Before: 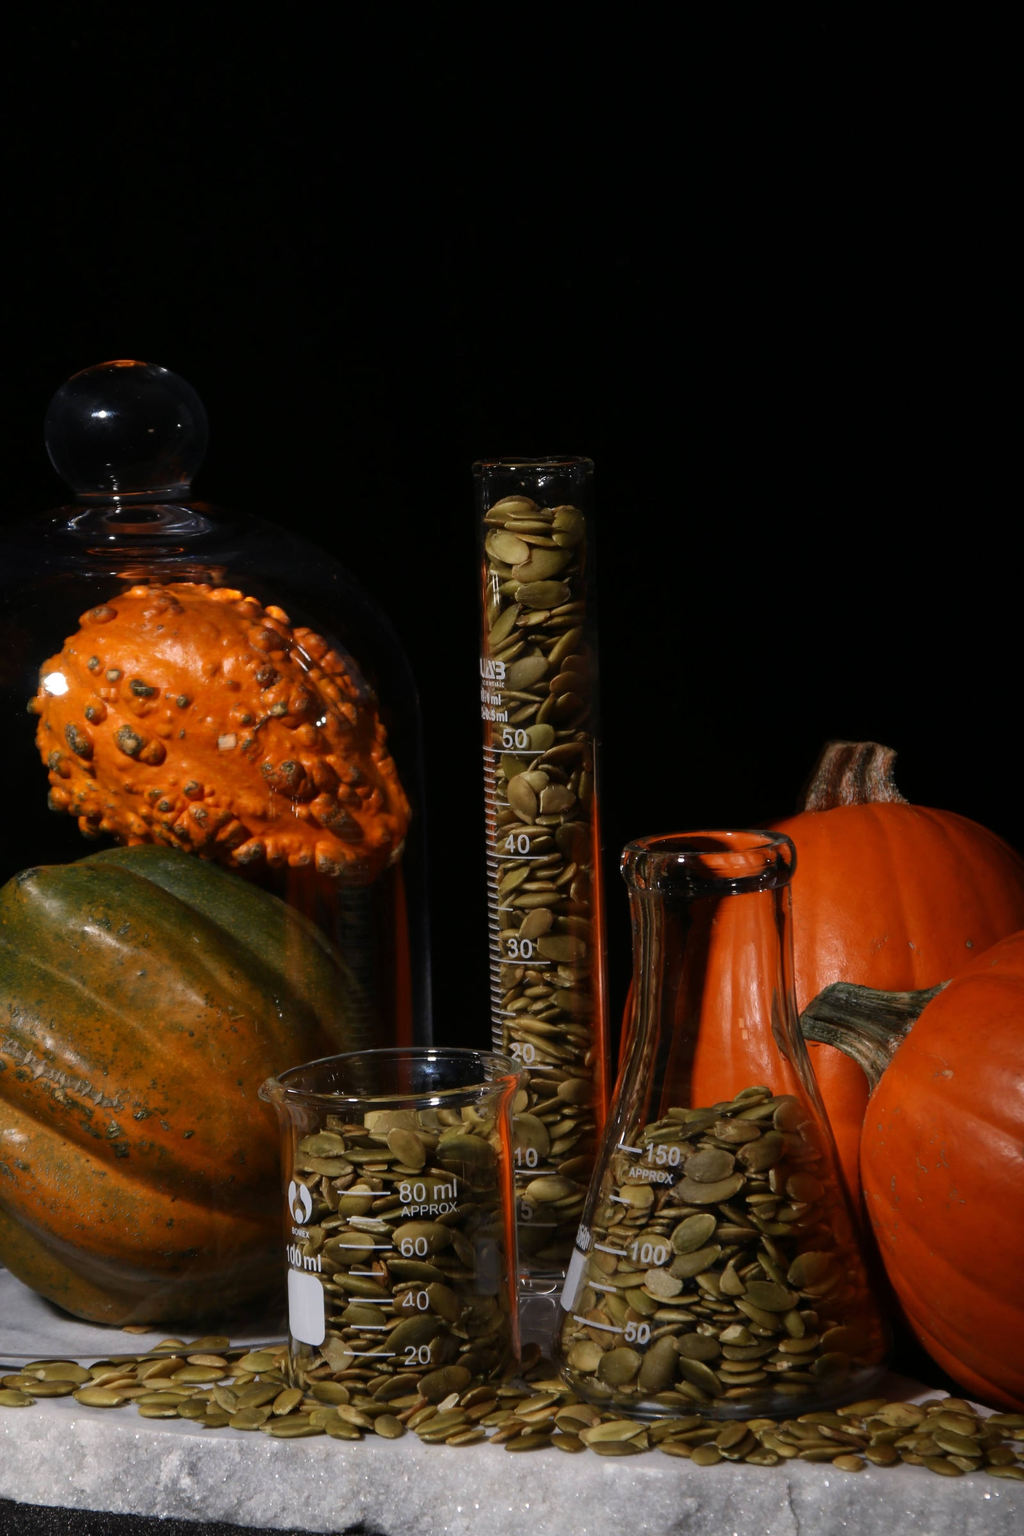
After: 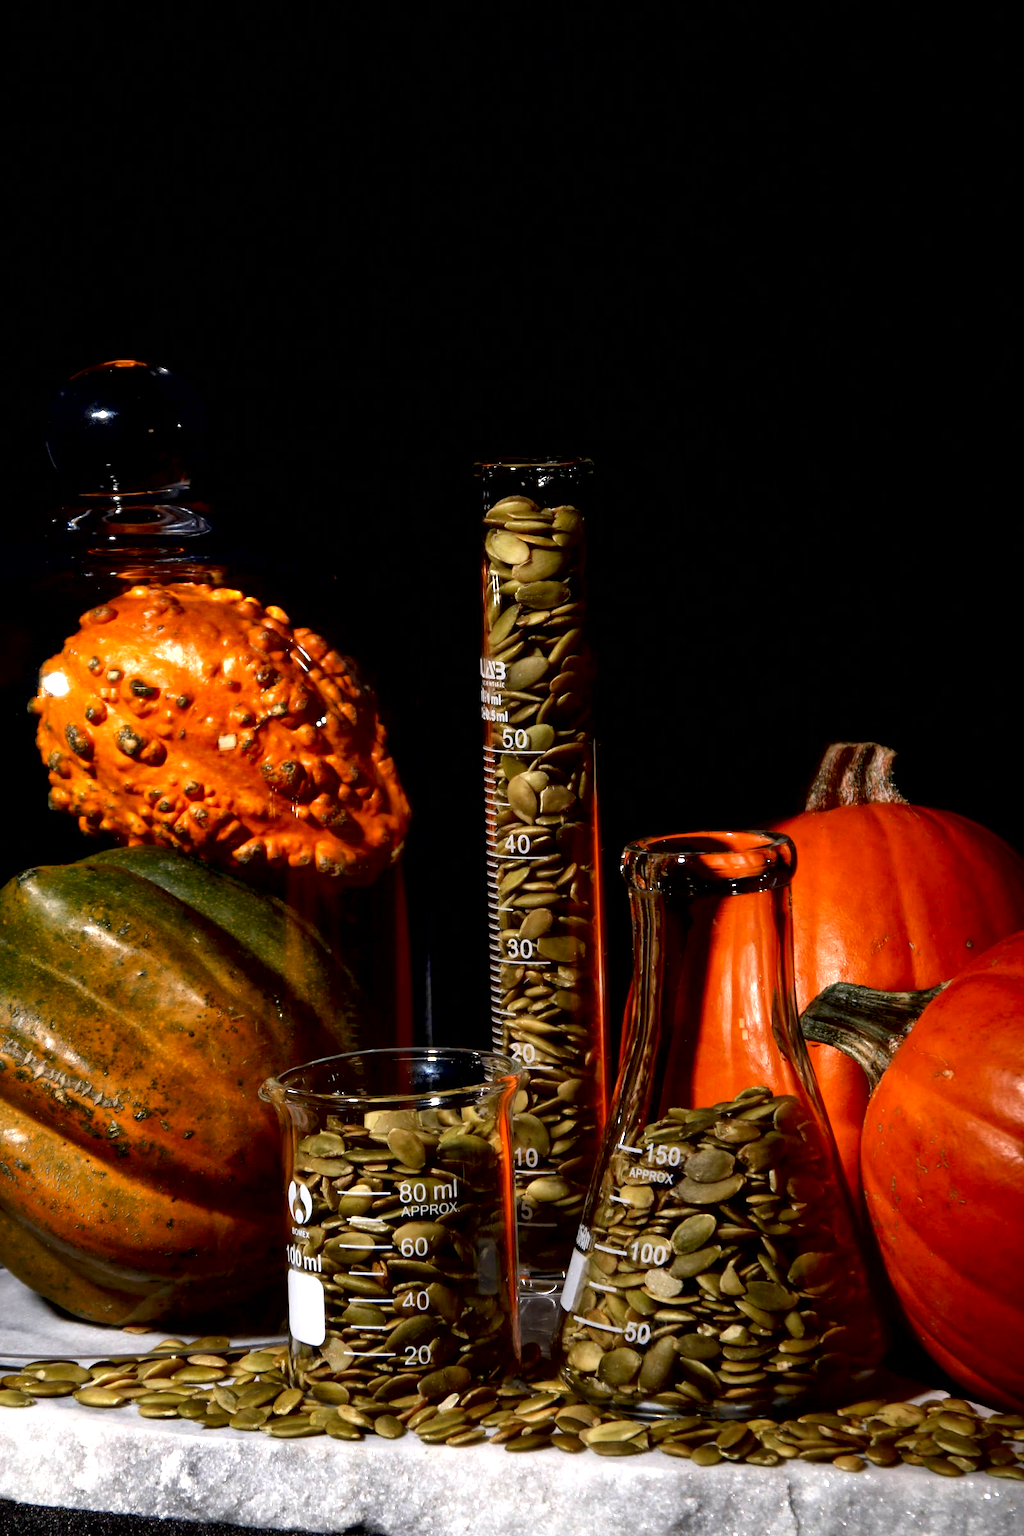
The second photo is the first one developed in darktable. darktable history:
exposure: black level correction 0.008, exposure 0.979 EV, compensate highlight preservation false
local contrast: mode bilateral grid, contrast 50, coarseness 50, detail 150%, midtone range 0.2
contrast brightness saturation: brightness -0.09
